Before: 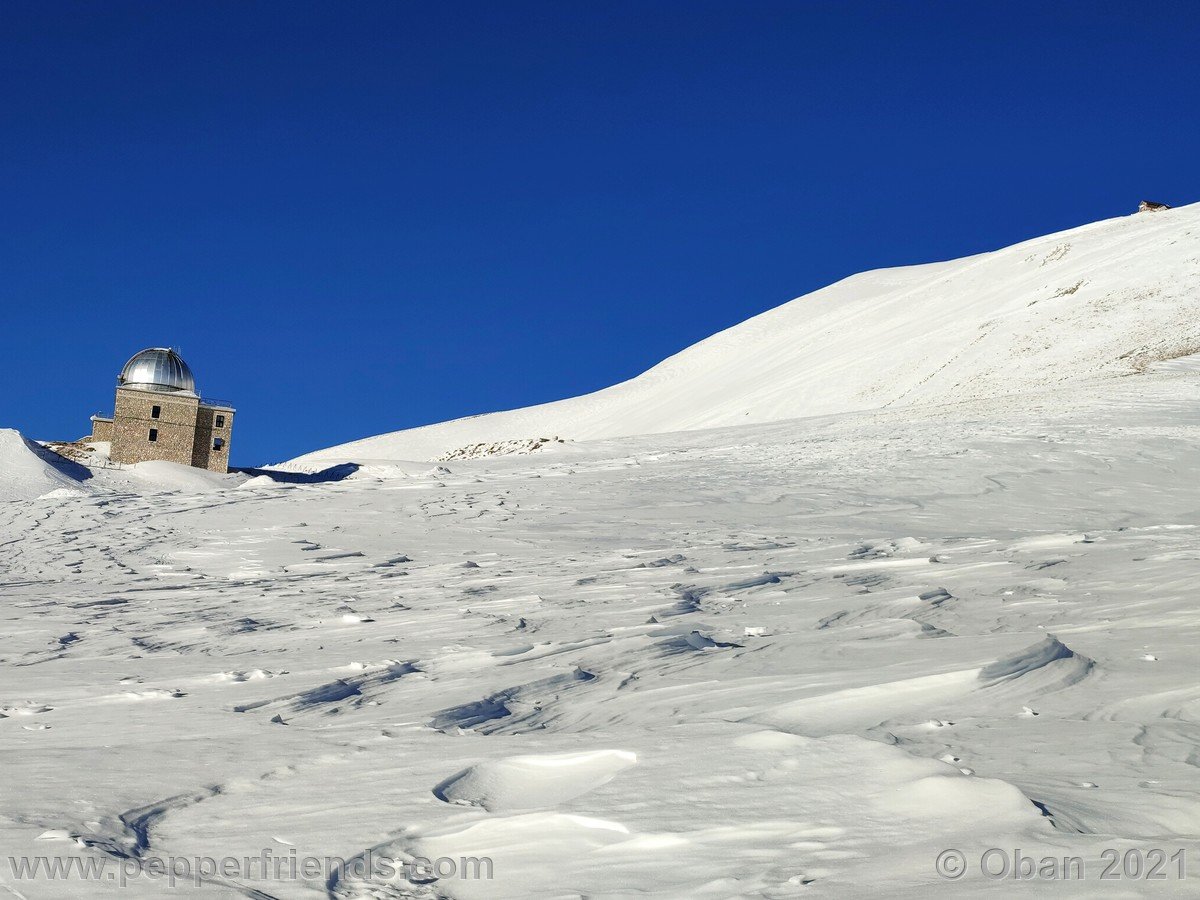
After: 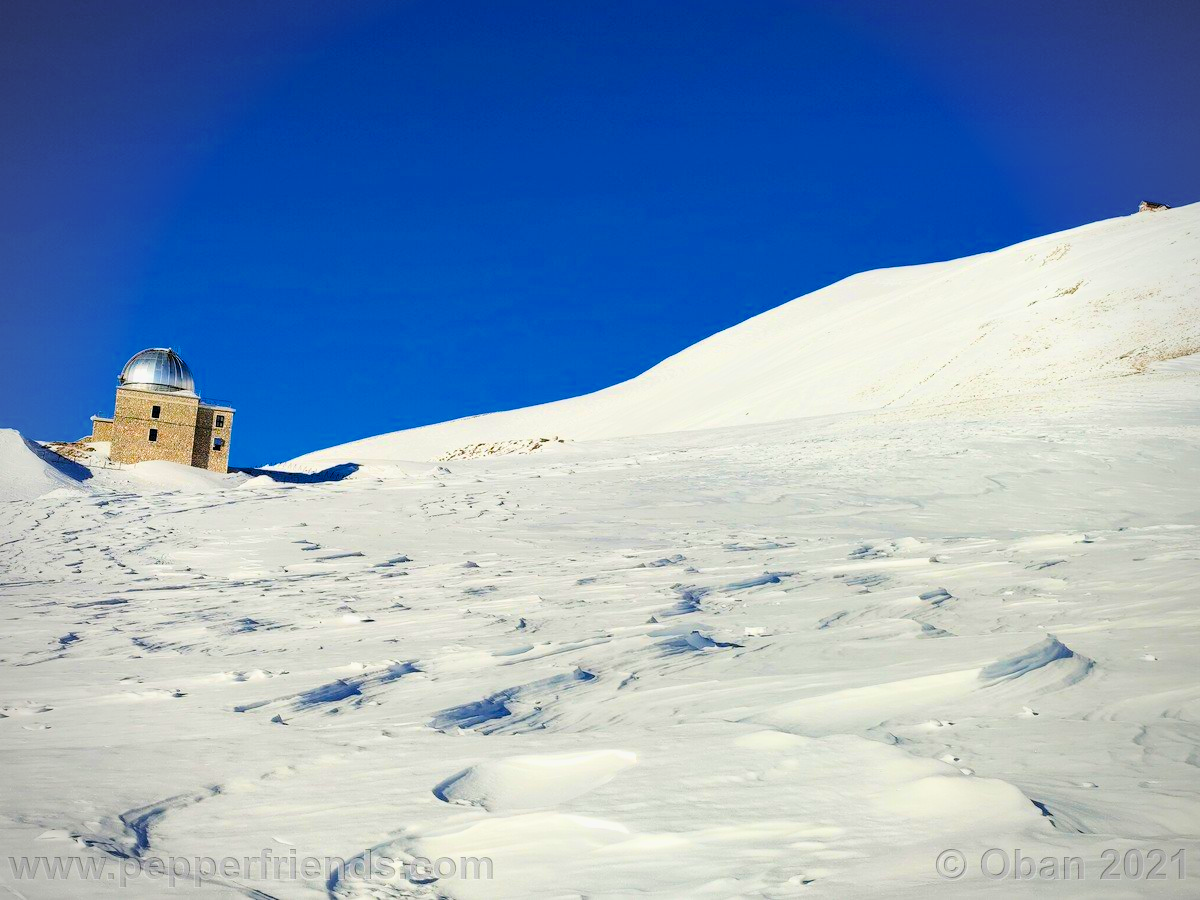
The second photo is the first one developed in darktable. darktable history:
filmic rgb: black relative exposure -7.65 EV, white relative exposure 4.56 EV, hardness 3.61, color science v6 (2022)
vignetting: fall-off radius 60.92%
color balance rgb: linear chroma grading › global chroma 10%, perceptual saturation grading › global saturation 40%, perceptual brilliance grading › global brilliance 30%, global vibrance 20%
